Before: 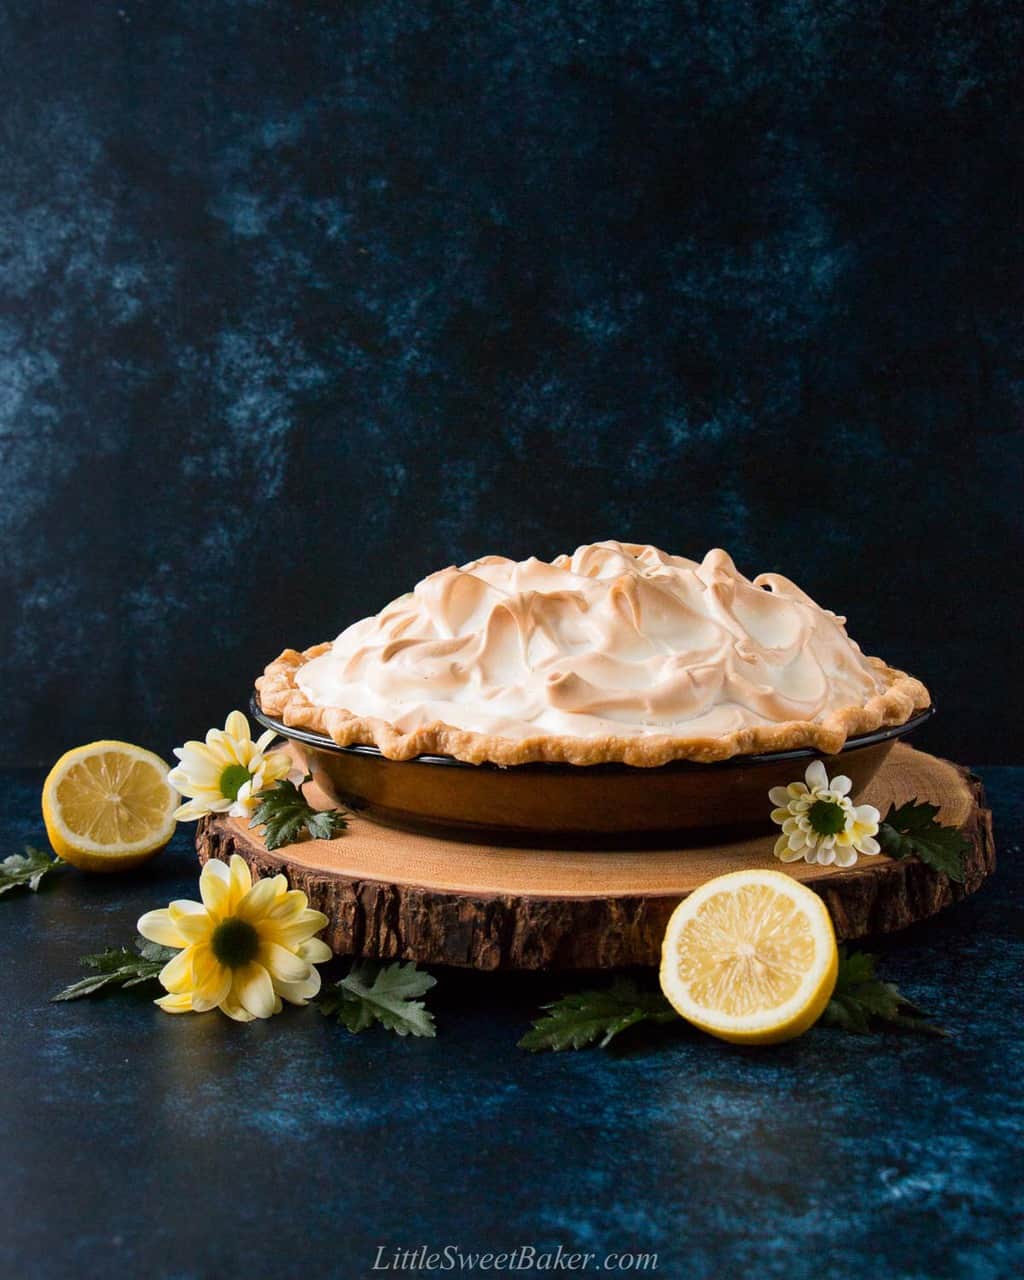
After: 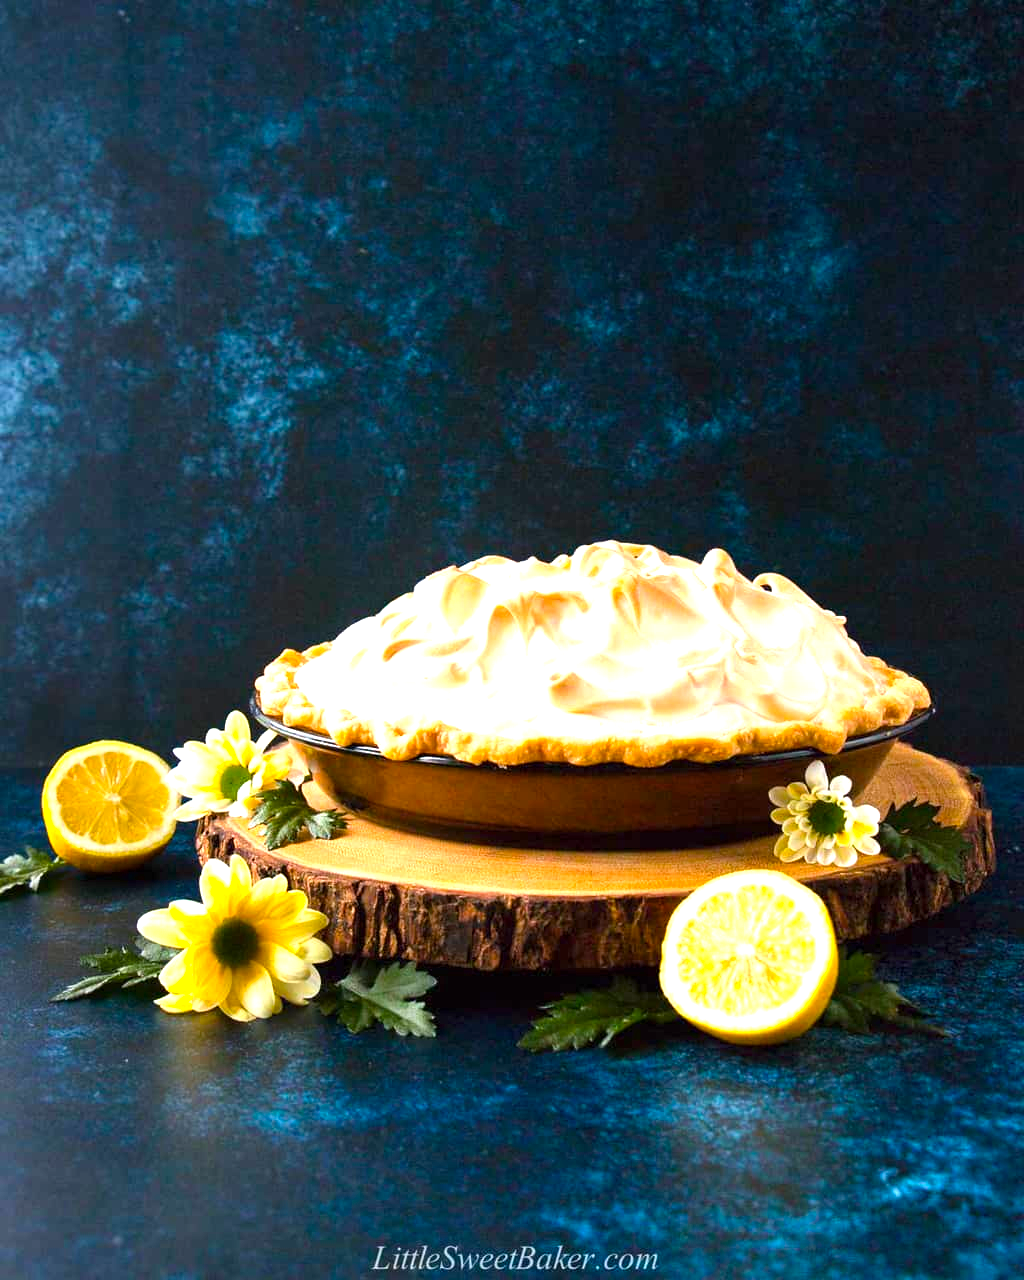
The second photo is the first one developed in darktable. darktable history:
exposure: exposure 1.214 EV, compensate exposure bias true, compensate highlight preservation false
color balance rgb: shadows lift › chroma 0.779%, shadows lift › hue 115.06°, perceptual saturation grading › global saturation 24.955%, global vibrance 20%
